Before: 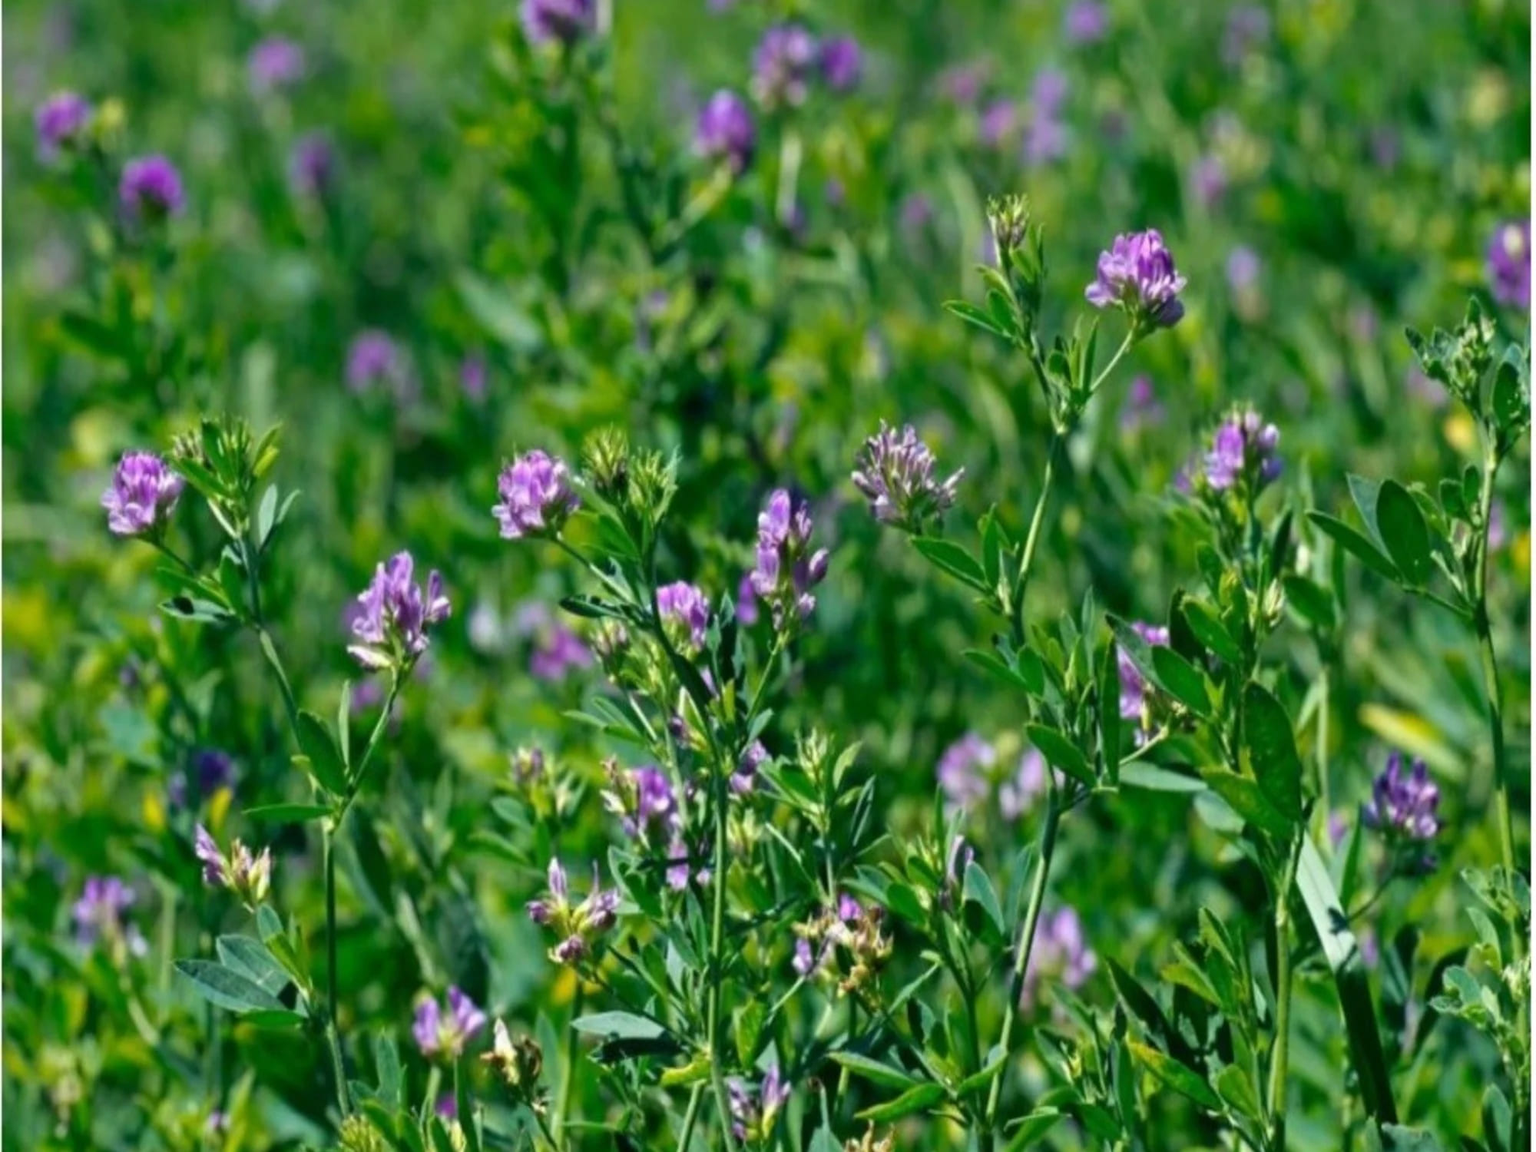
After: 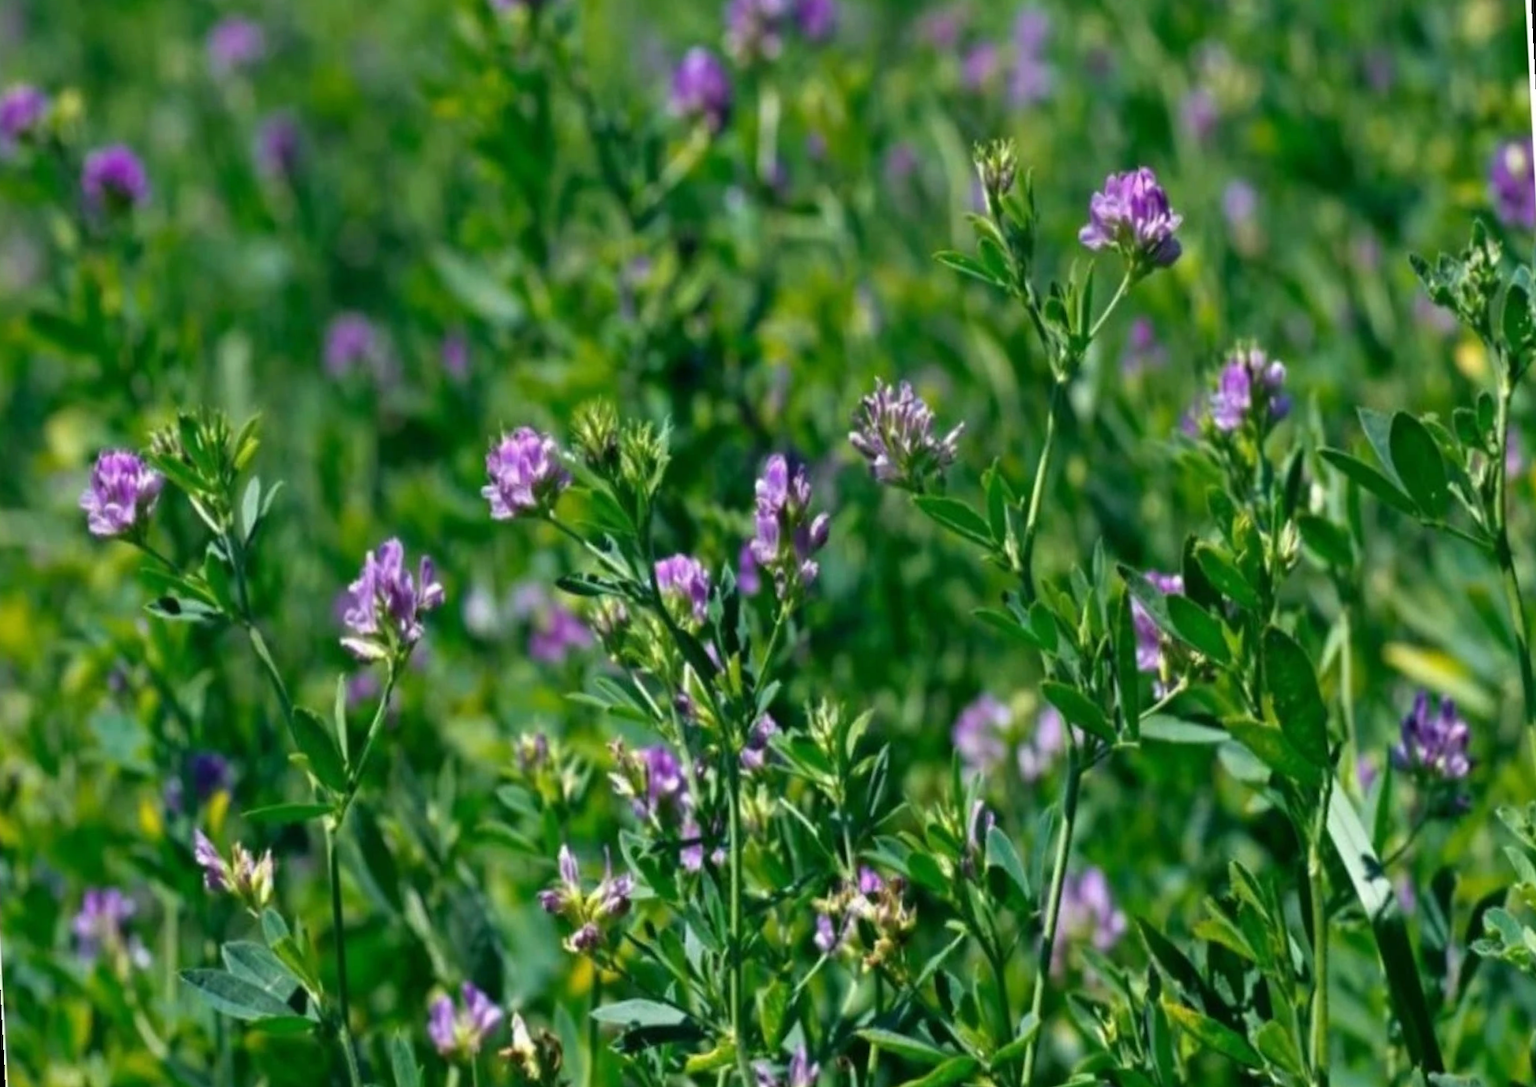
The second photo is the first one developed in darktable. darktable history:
base curve: curves: ch0 [(0, 0) (0.303, 0.277) (1, 1)]
rotate and perspective: rotation -3°, crop left 0.031, crop right 0.968, crop top 0.07, crop bottom 0.93
